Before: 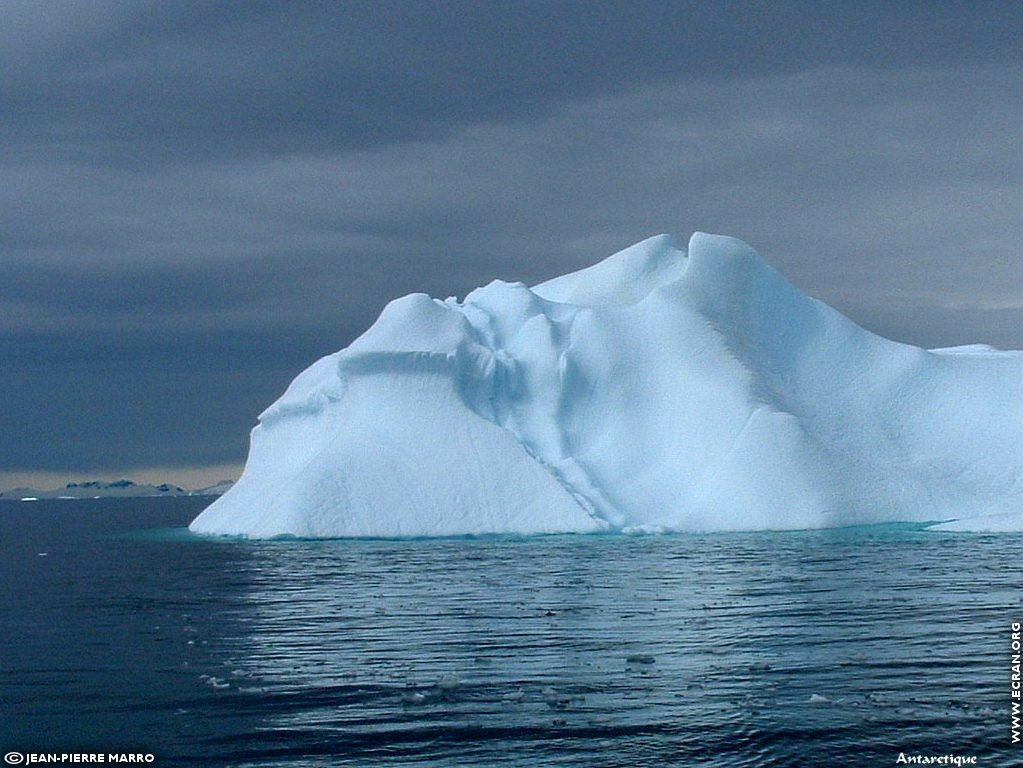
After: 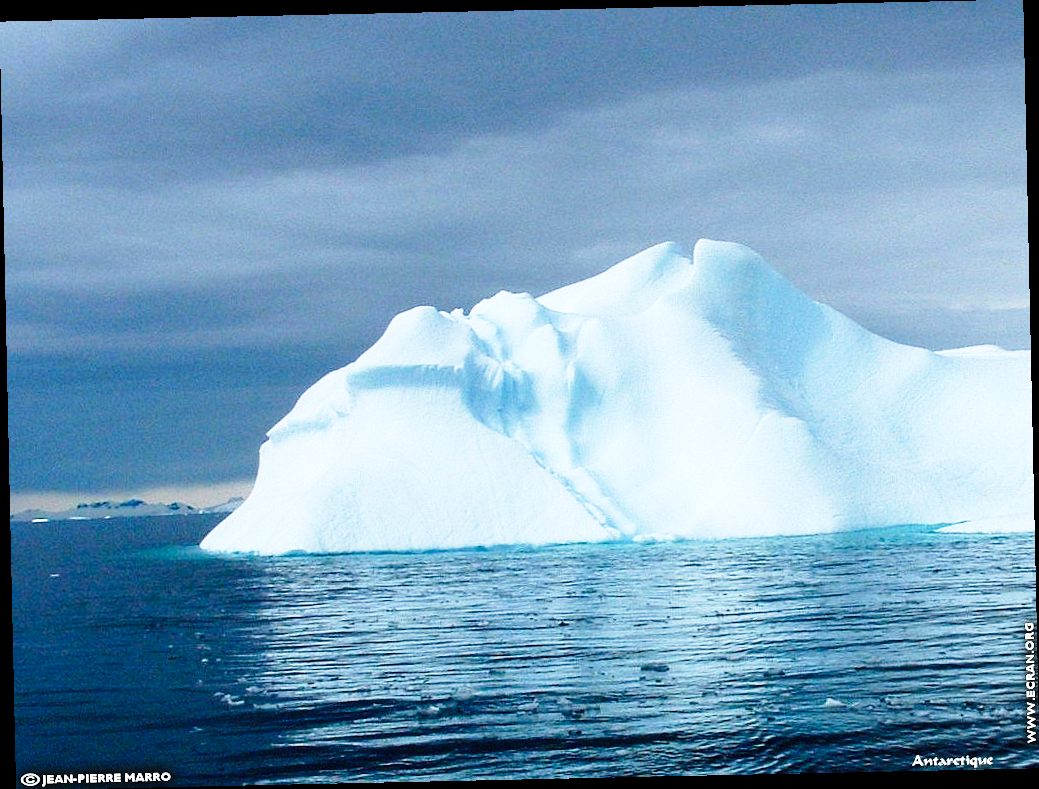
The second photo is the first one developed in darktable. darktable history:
rotate and perspective: rotation -1.24°, automatic cropping off
base curve: curves: ch0 [(0, 0) (0.026, 0.03) (0.109, 0.232) (0.351, 0.748) (0.669, 0.968) (1, 1)], preserve colors none
